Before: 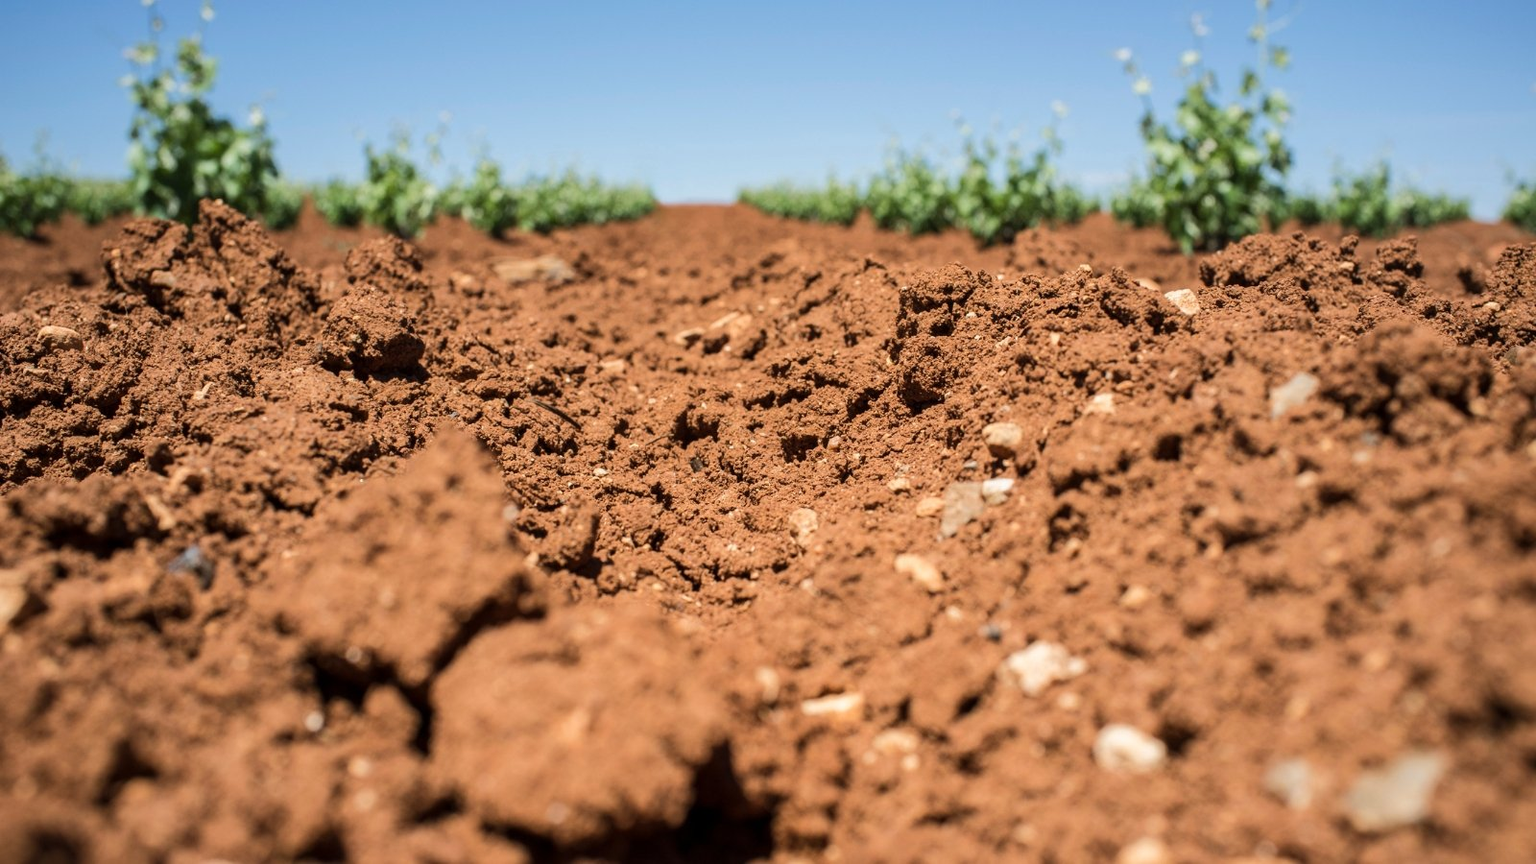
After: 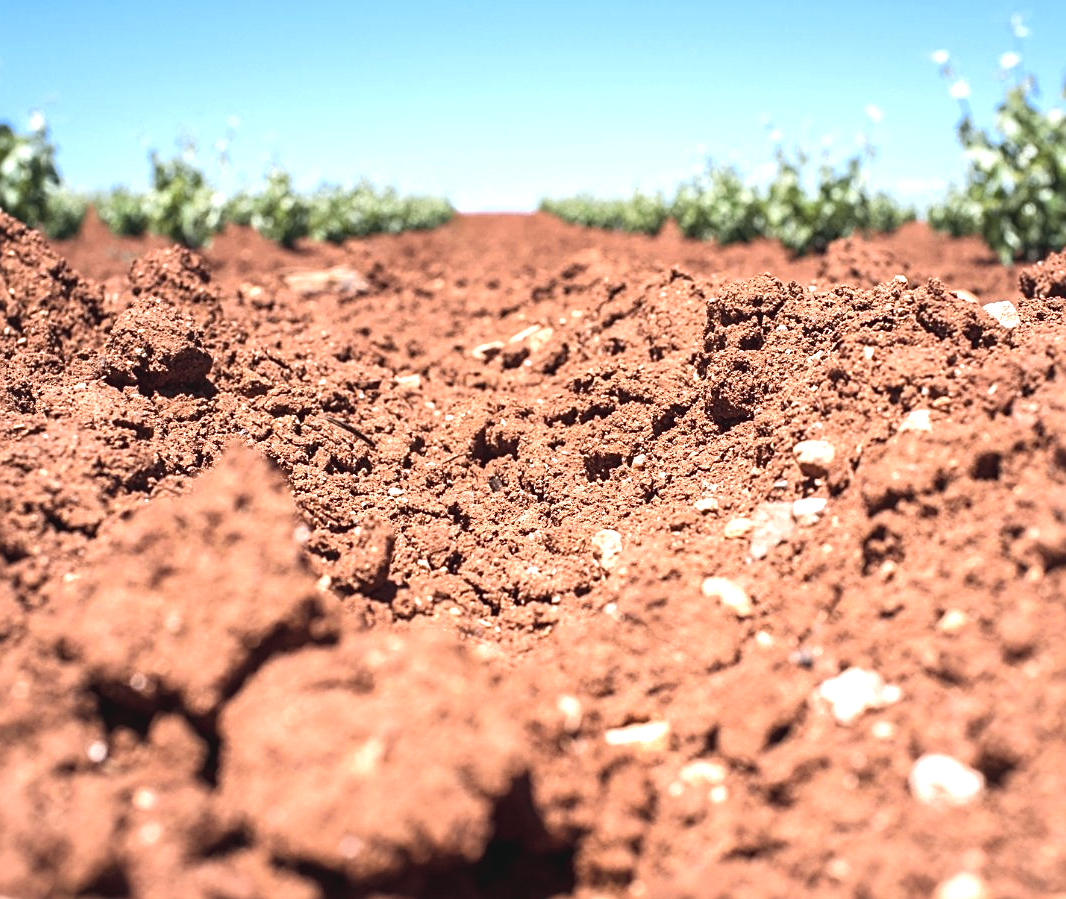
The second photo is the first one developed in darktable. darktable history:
exposure: black level correction -0.001, exposure 0.9 EV, compensate exposure bias true, compensate highlight preservation false
sharpen: on, module defaults
crop and rotate: left 14.436%, right 18.898%
tone curve: curves: ch0 [(0, 0.046) (0.04, 0.074) (0.883, 0.858) (1, 1)]; ch1 [(0, 0) (0.146, 0.159) (0.338, 0.365) (0.417, 0.455) (0.489, 0.486) (0.504, 0.502) (0.529, 0.537) (0.563, 0.567) (1, 1)]; ch2 [(0, 0) (0.307, 0.298) (0.388, 0.375) (0.443, 0.456) (0.485, 0.492) (0.544, 0.525) (1, 1)], color space Lab, independent channels, preserve colors none
color calibration: illuminant as shot in camera, x 0.358, y 0.373, temperature 4628.91 K
